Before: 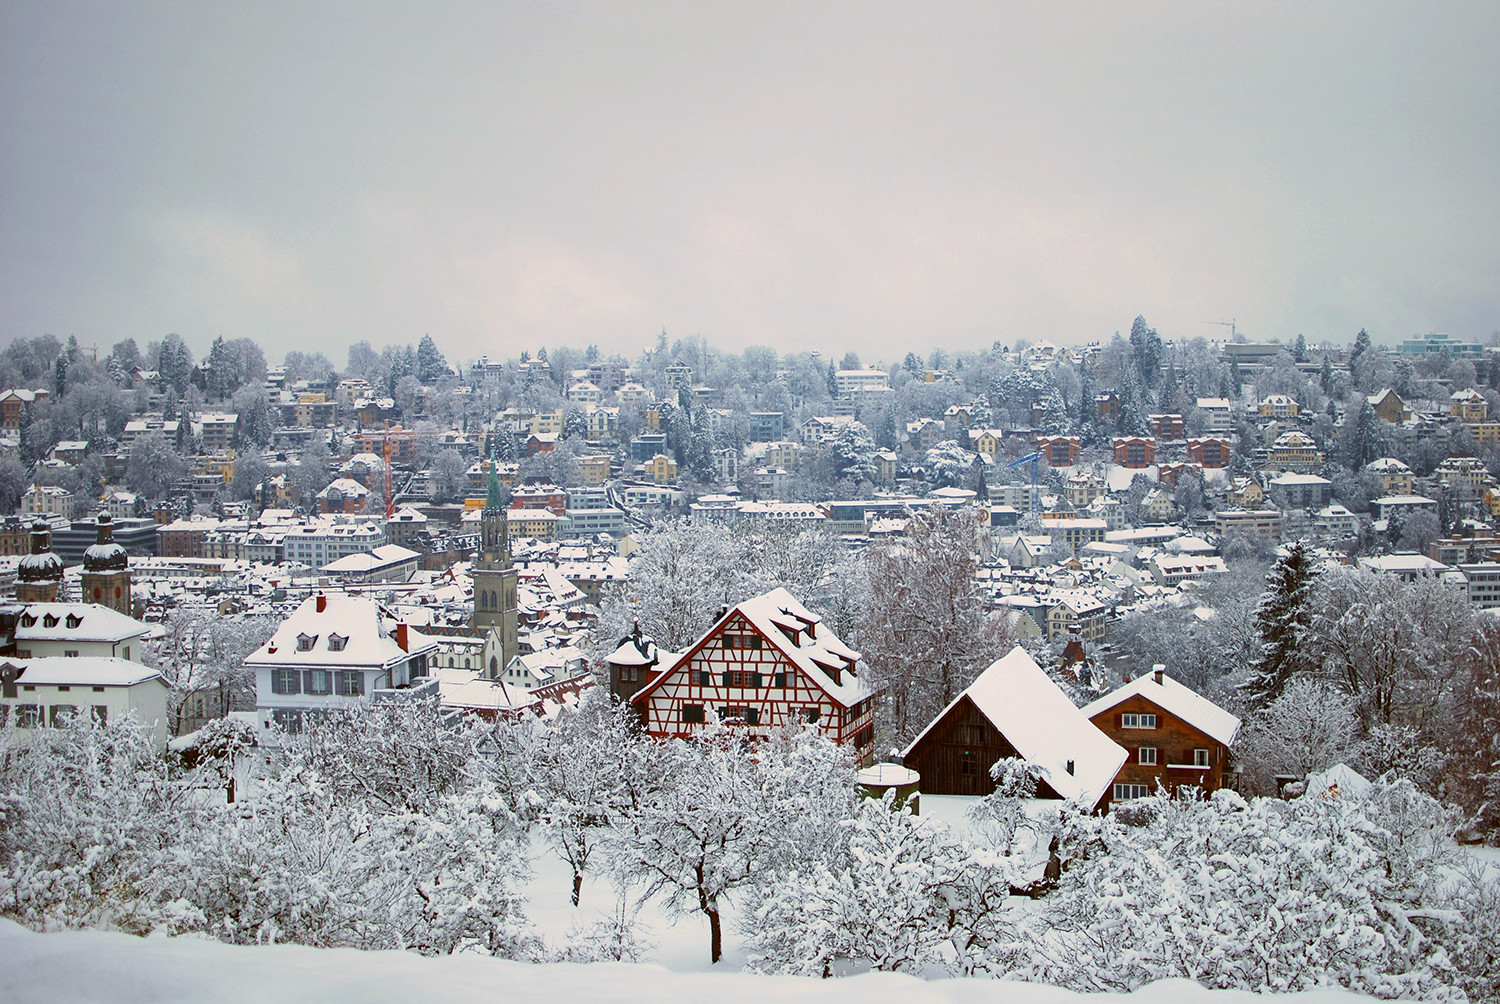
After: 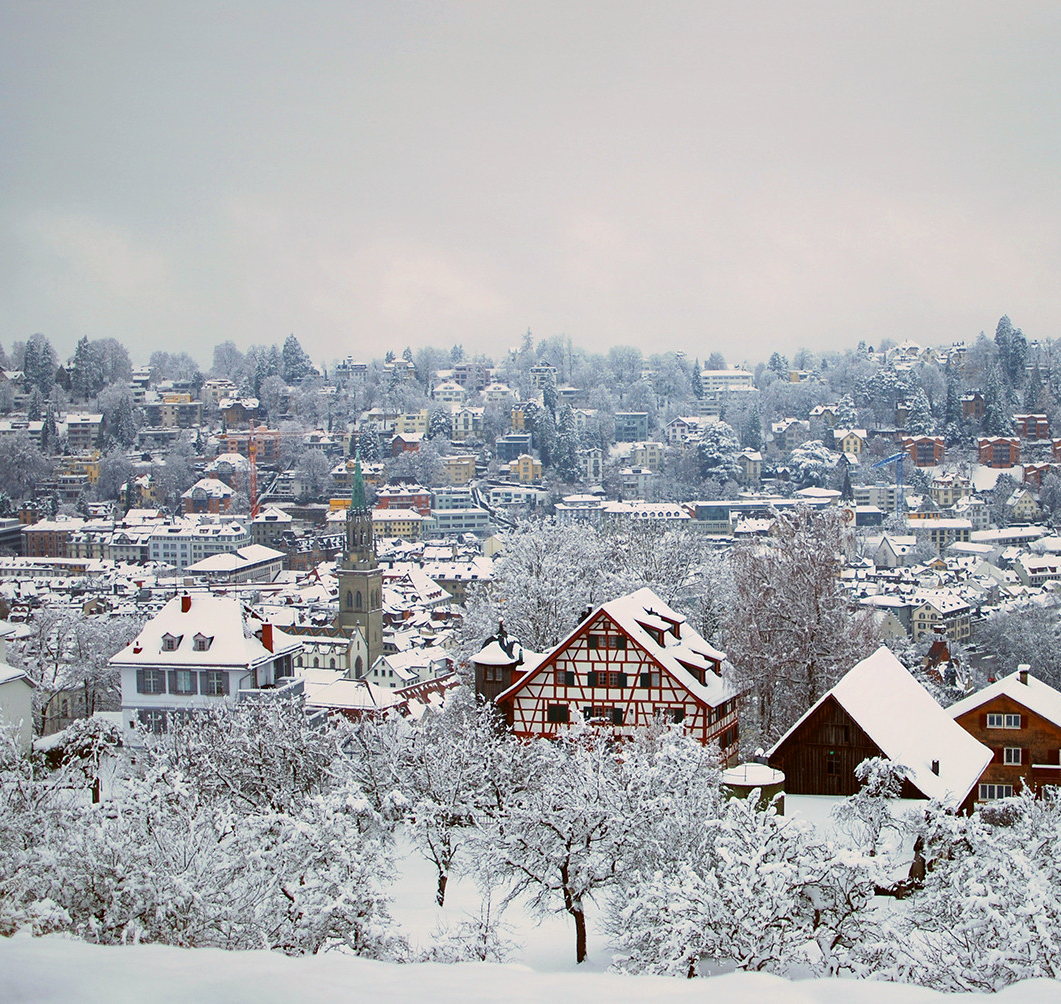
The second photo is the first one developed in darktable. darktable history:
contrast brightness saturation: contrast 0.052
crop and rotate: left 9.046%, right 20.156%
